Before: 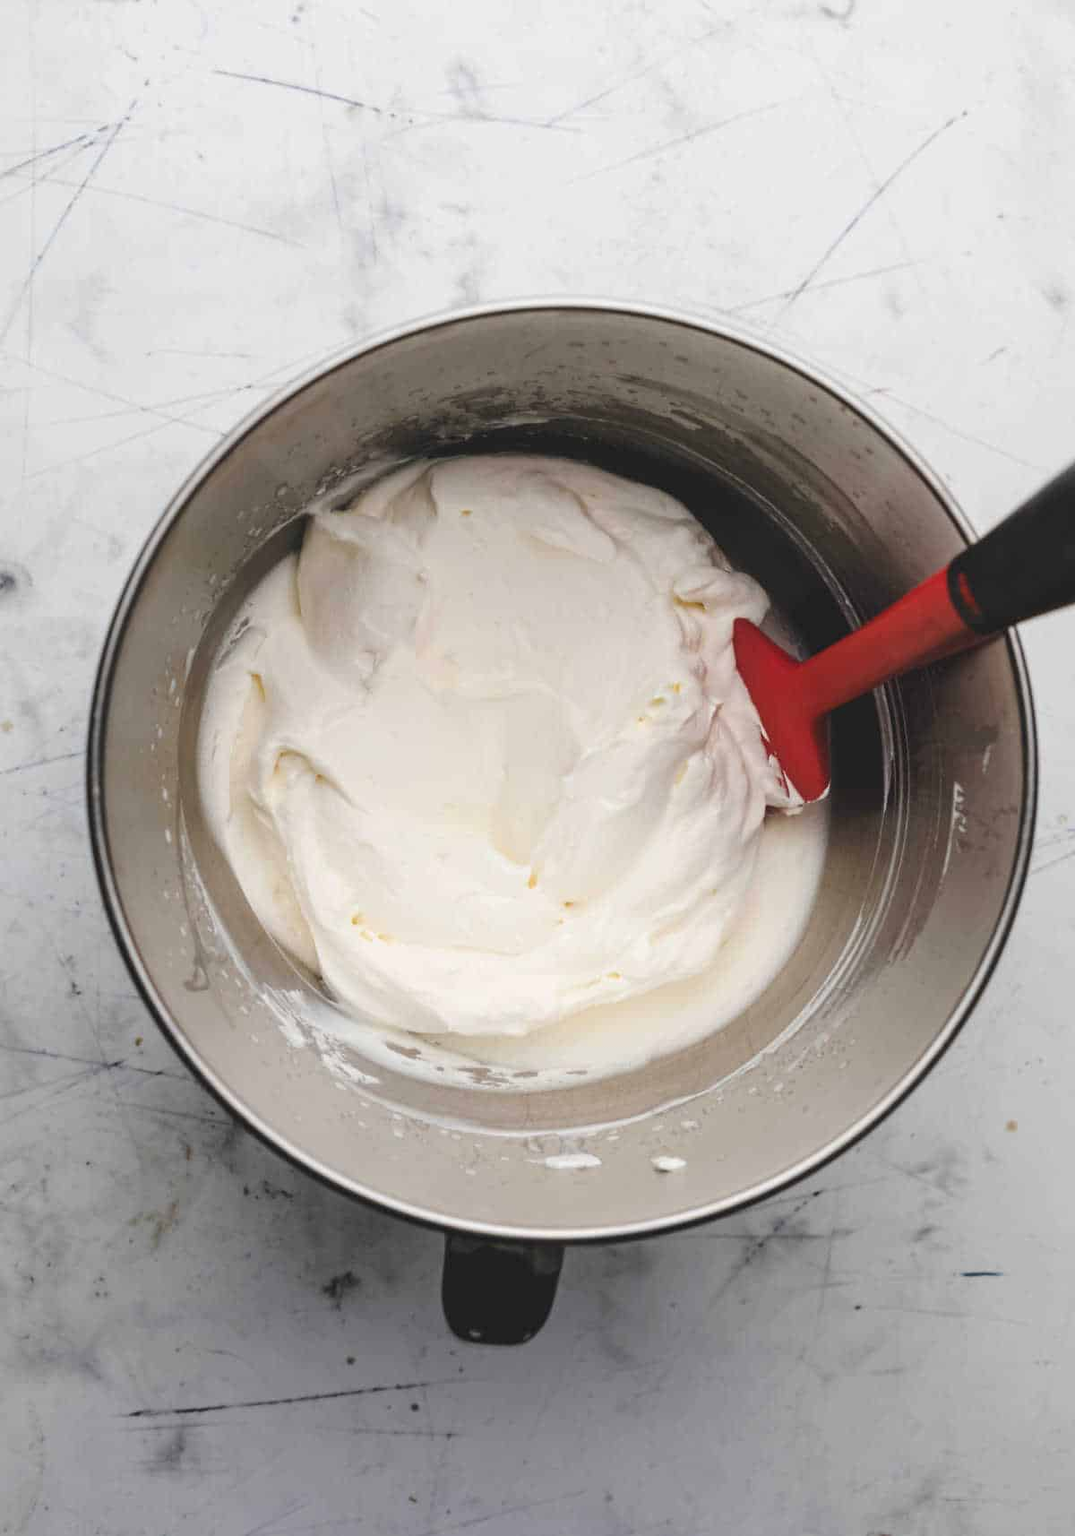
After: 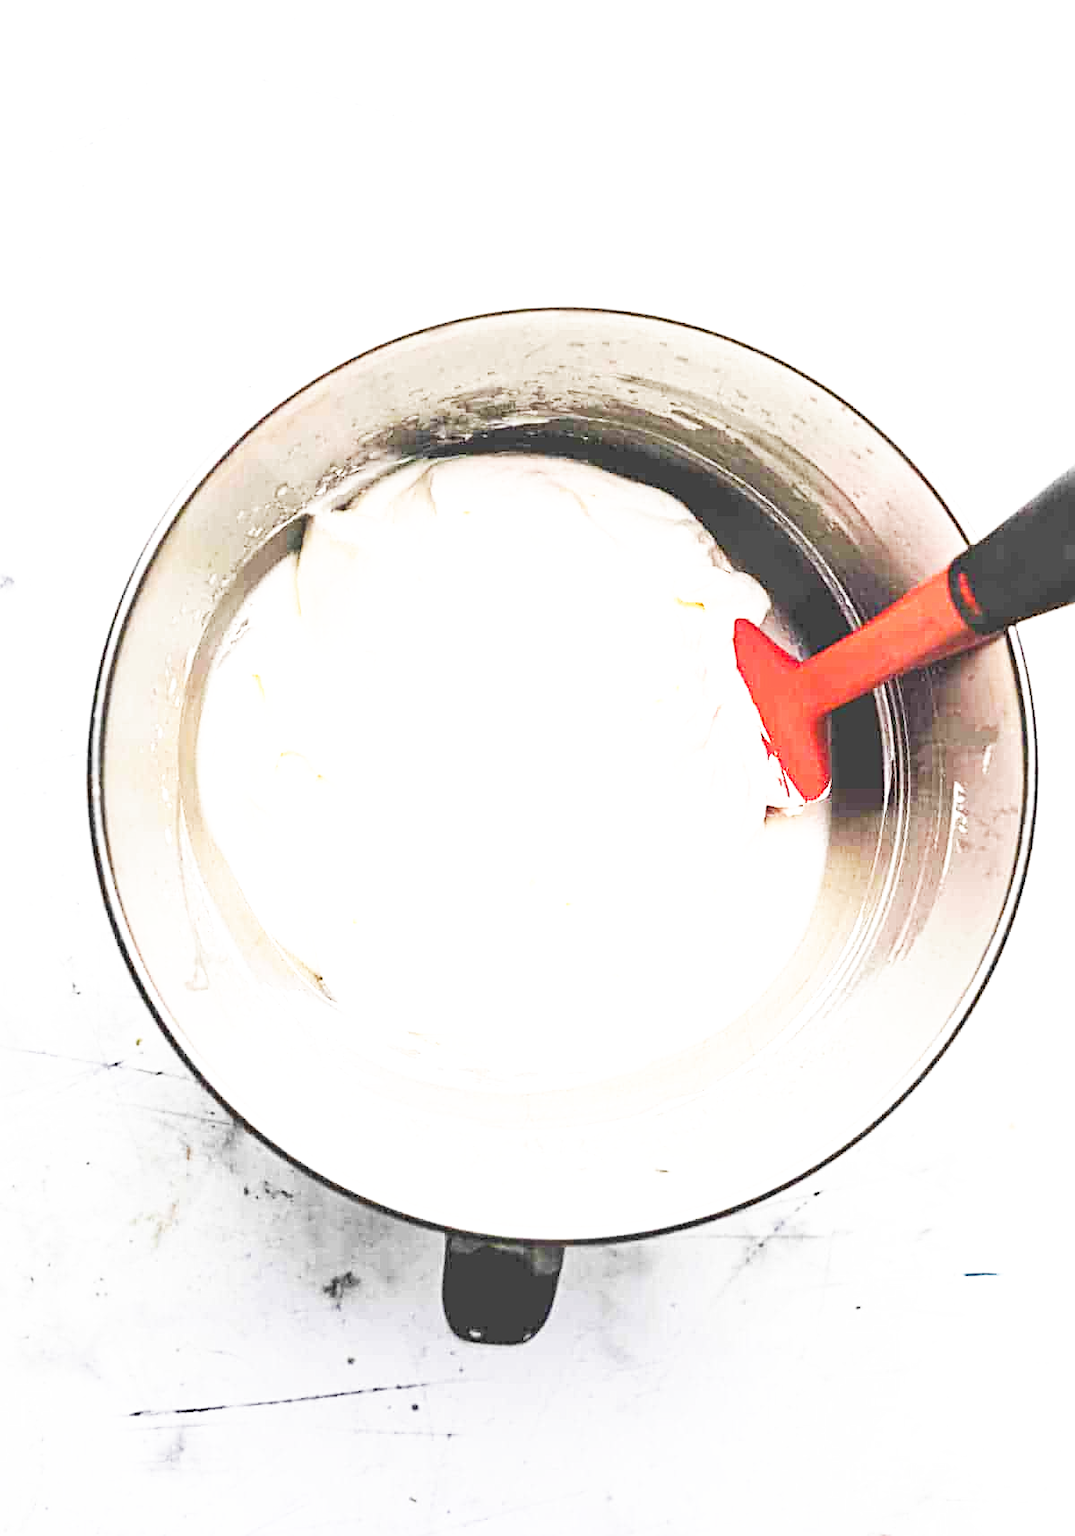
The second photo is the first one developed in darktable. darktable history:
exposure: black level correction 0, exposure 1.329 EV, compensate highlight preservation false
sharpen: radius 2.536, amount 0.631
base curve: curves: ch0 [(0, 0) (0.007, 0.004) (0.027, 0.03) (0.046, 0.07) (0.207, 0.54) (0.442, 0.872) (0.673, 0.972) (1, 1)], preserve colors none
